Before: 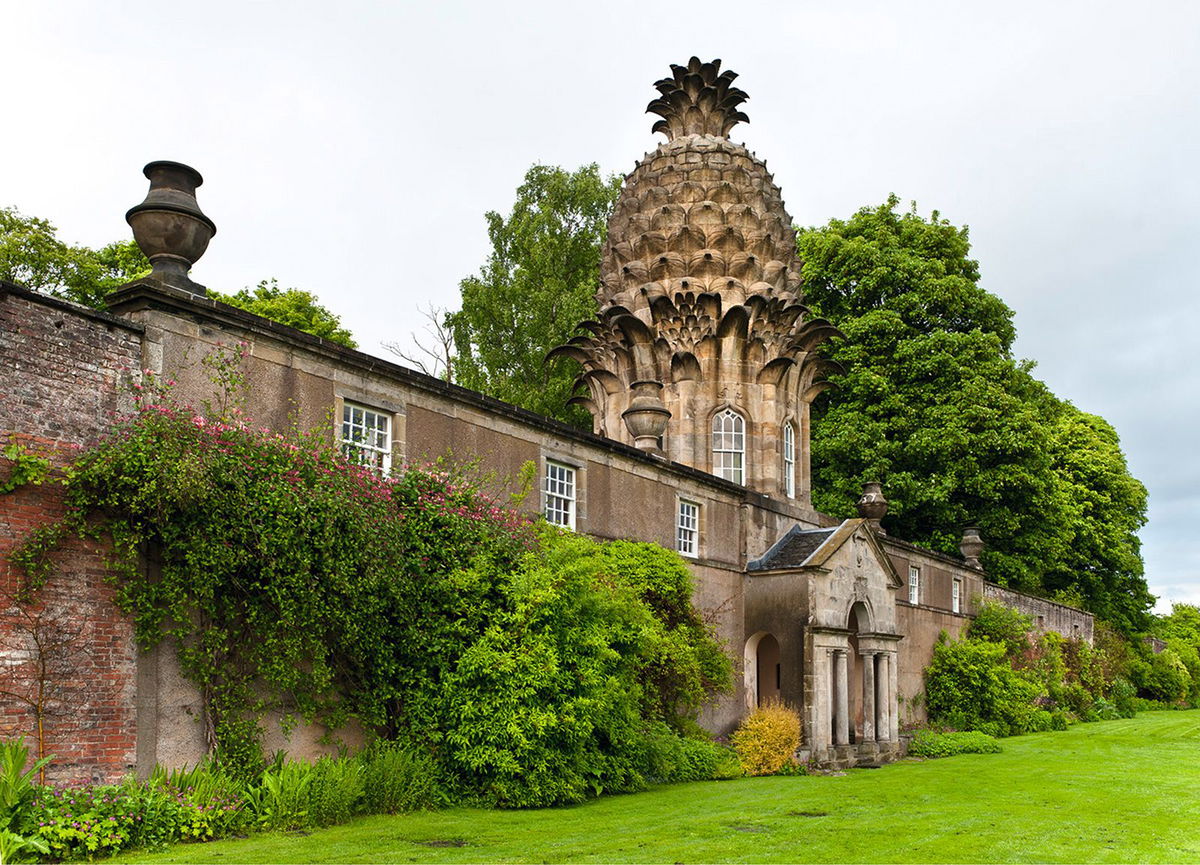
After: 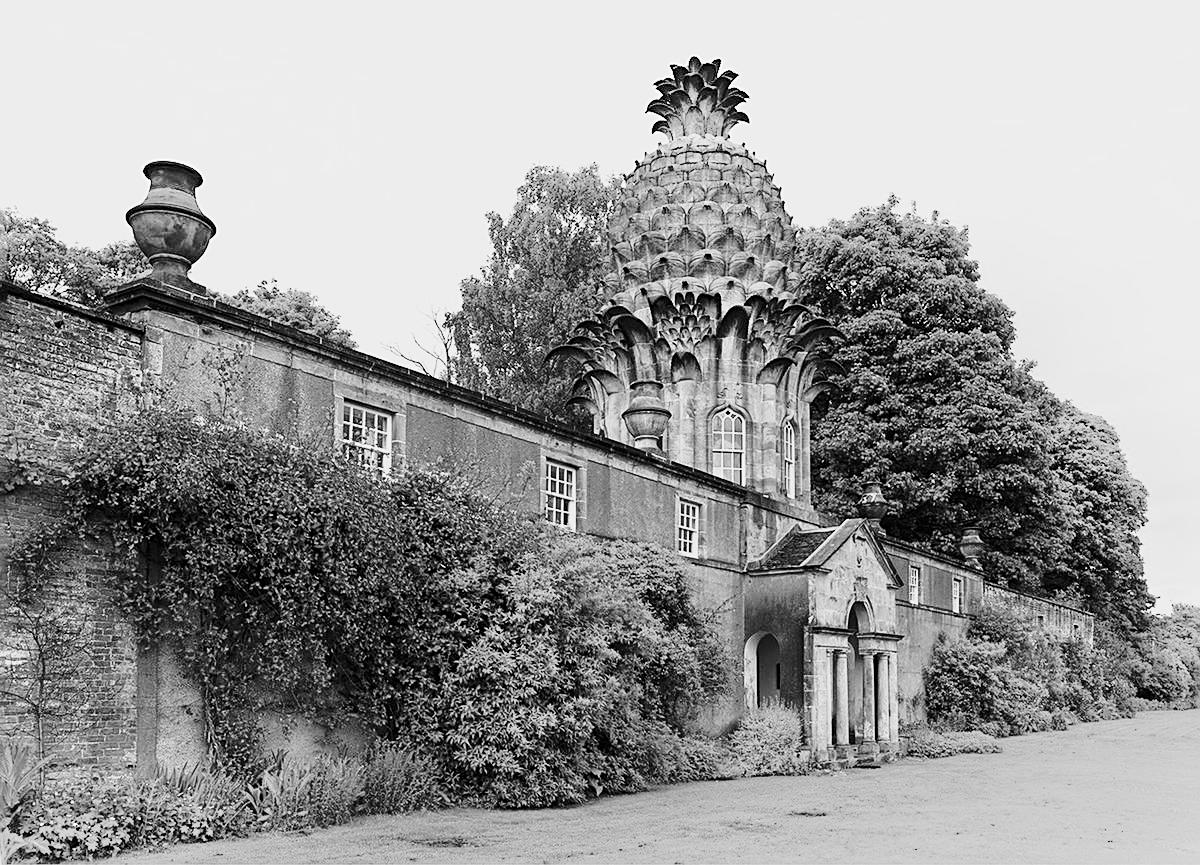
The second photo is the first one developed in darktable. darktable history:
color zones: curves: ch0 [(0, 0.613) (0.01, 0.613) (0.245, 0.448) (0.498, 0.529) (0.642, 0.665) (0.879, 0.777) (0.99, 0.613)]; ch1 [(0, 0) (0.143, 0) (0.286, 0) (0.429, 0) (0.571, 0) (0.714, 0) (0.857, 0)]
sharpen: amount 0.59
shadows and highlights: highlights 69.83, soften with gaussian
base curve: curves: ch0 [(0, 0) (0.028, 0.03) (0.121, 0.232) (0.46, 0.748) (0.859, 0.968) (1, 1)], preserve colors none
color correction: highlights a* 10.96, highlights b* 30.74, shadows a* 2.82, shadows b* 17.92, saturation 1.72
